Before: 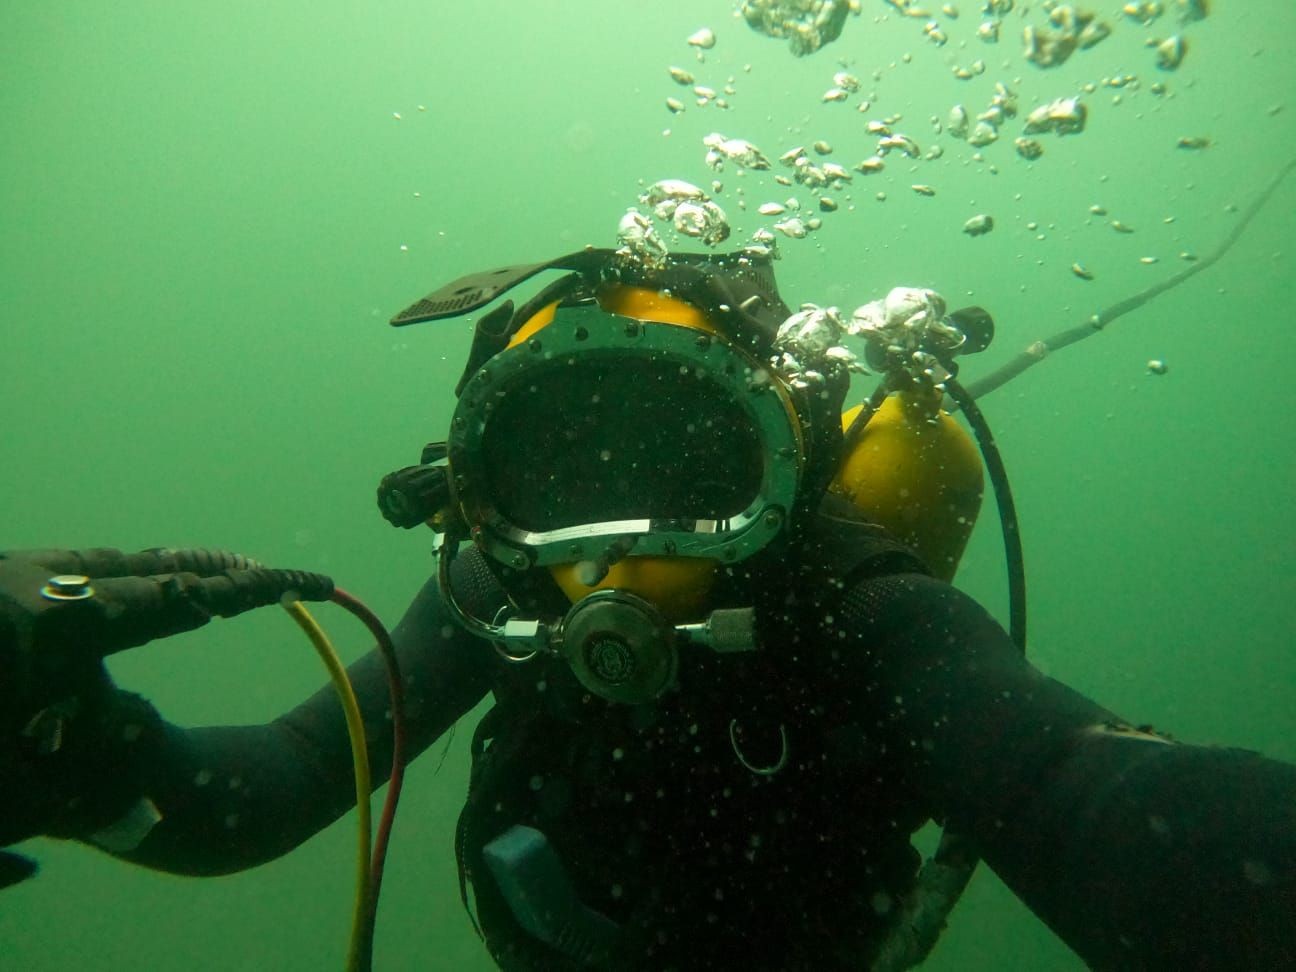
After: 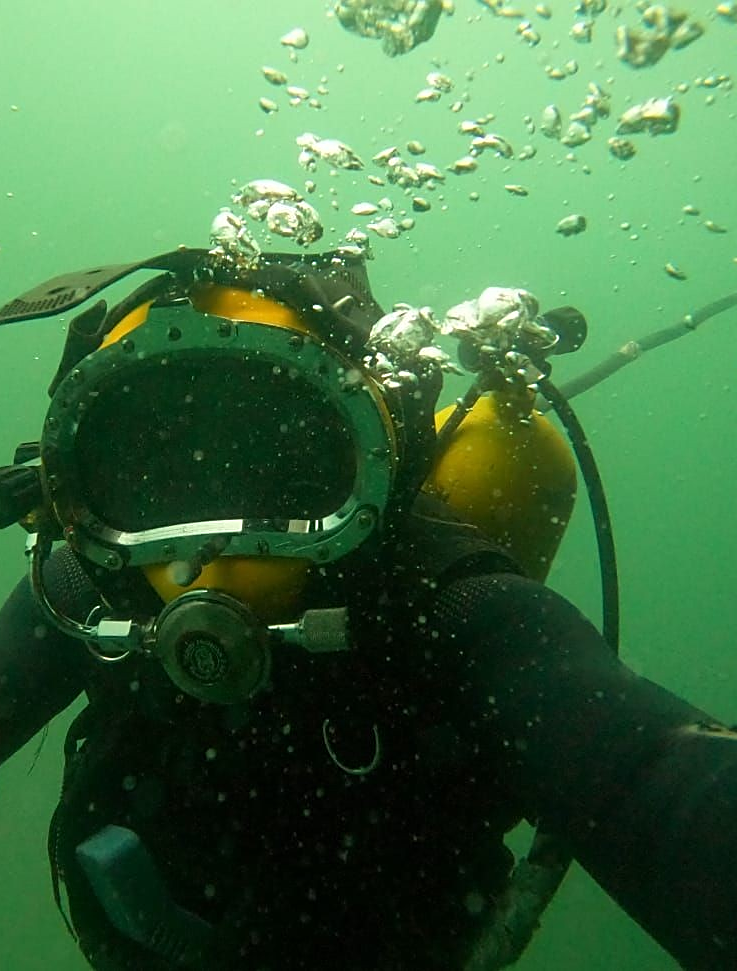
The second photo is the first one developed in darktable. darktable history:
sharpen: on, module defaults
crop: left 31.465%, top 0.004%, right 11.649%
